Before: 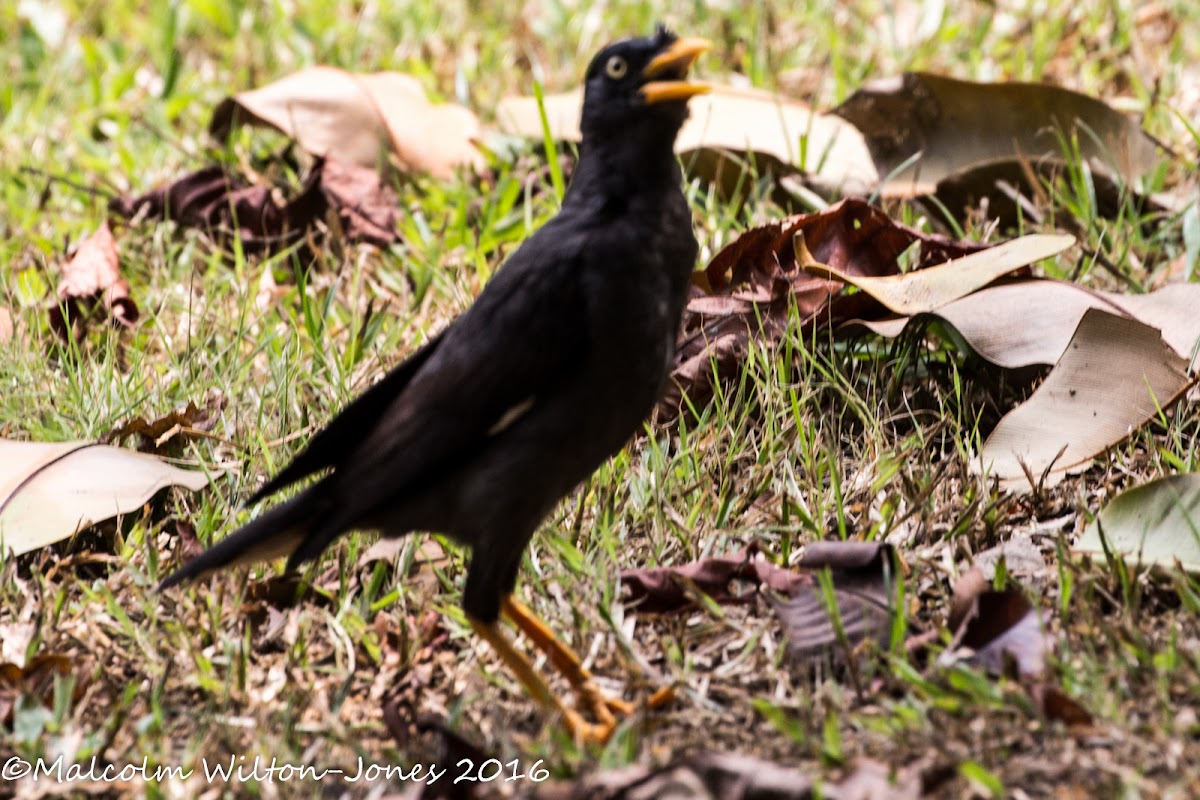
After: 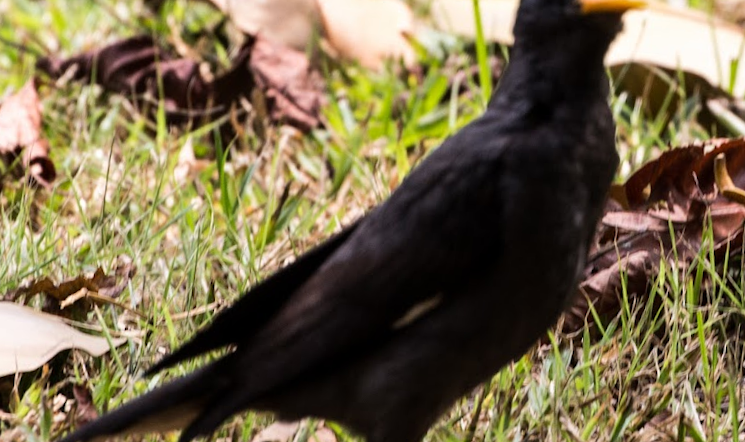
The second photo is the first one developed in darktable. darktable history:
crop and rotate: angle -5.43°, left 2.013%, top 6.902%, right 27.301%, bottom 30.184%
